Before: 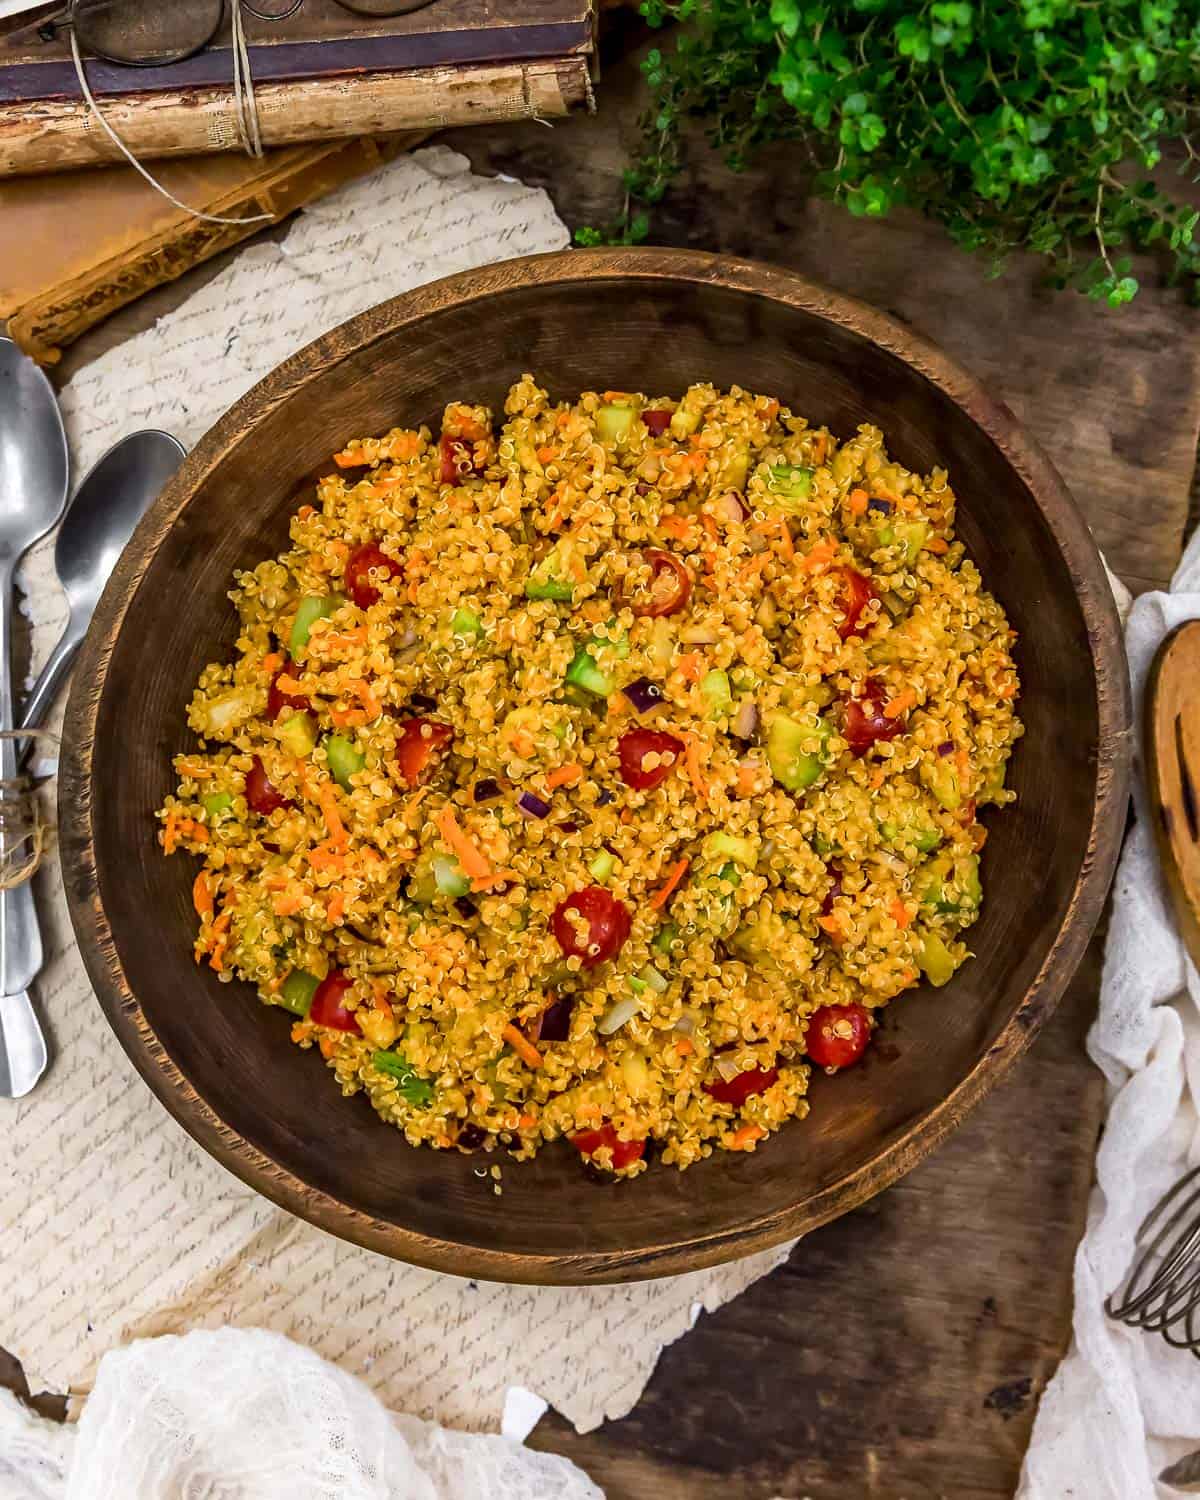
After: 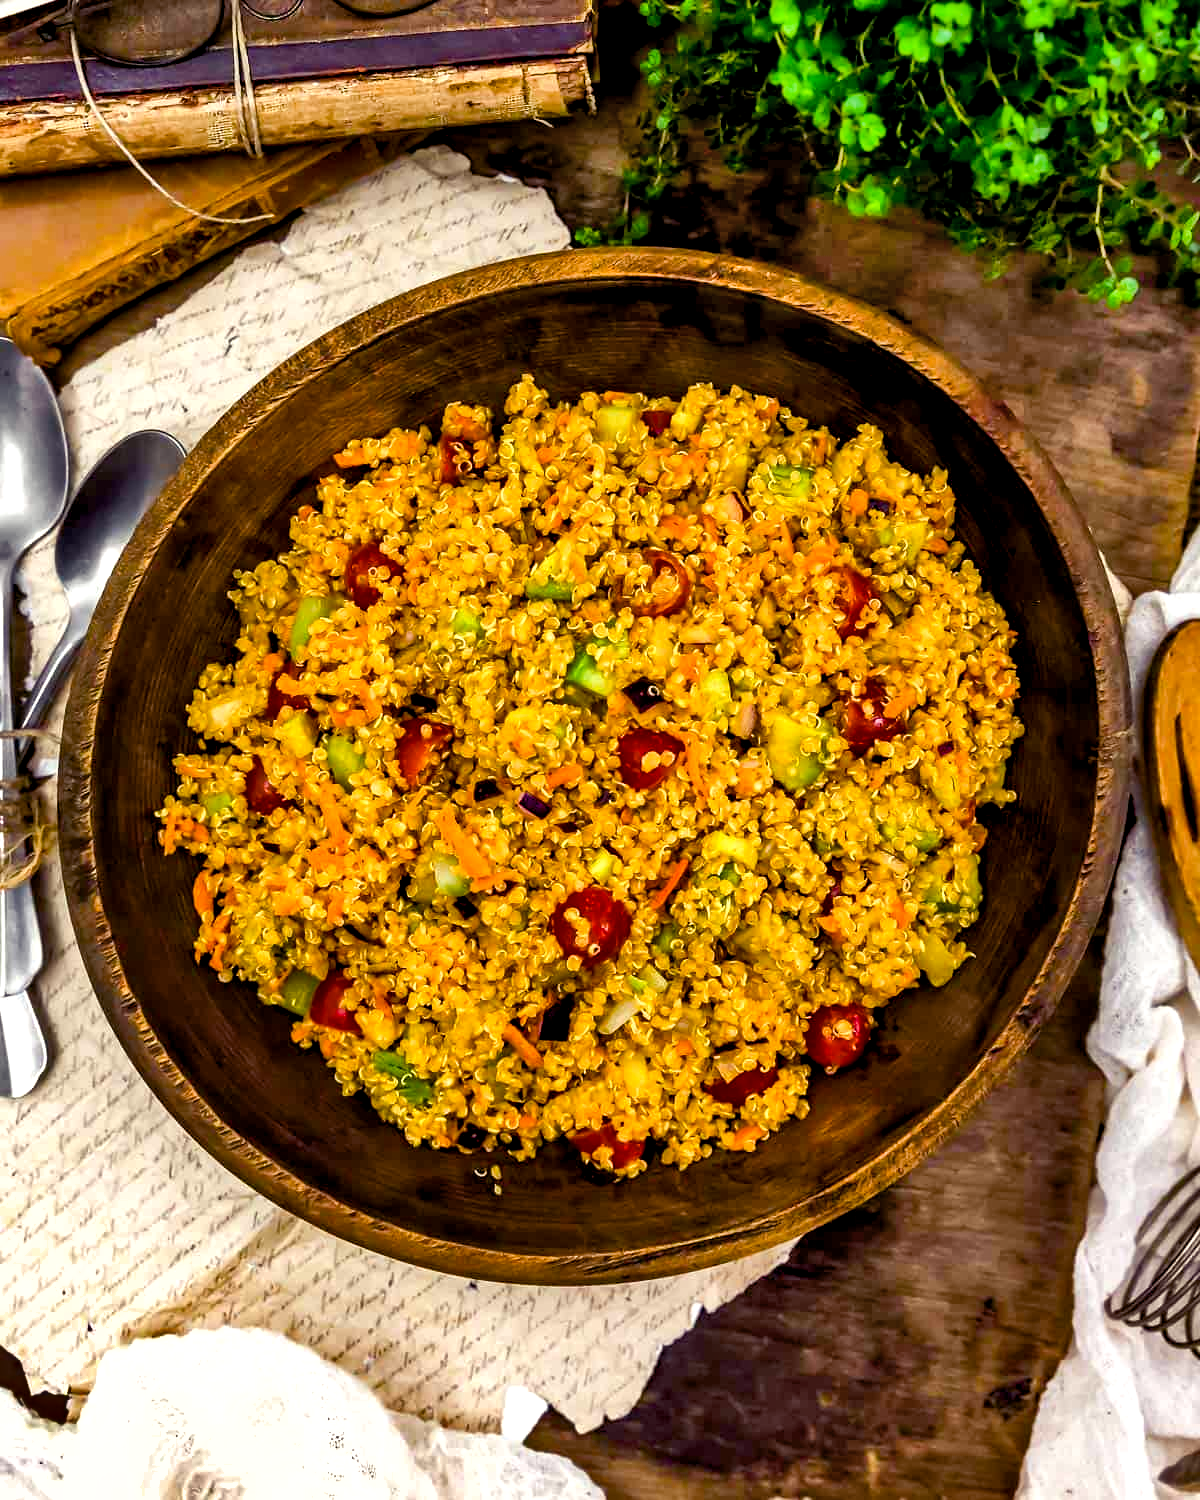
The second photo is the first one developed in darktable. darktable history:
color balance rgb: shadows lift › luminance -21.66%, shadows lift › chroma 6.57%, shadows lift › hue 270°, power › chroma 0.68%, power › hue 60°, highlights gain › luminance 6.08%, highlights gain › chroma 1.33%, highlights gain › hue 90°, global offset › luminance -0.87%, perceptual saturation grading › global saturation 26.86%, perceptual saturation grading › highlights -28.39%, perceptual saturation grading › mid-tones 15.22%, perceptual saturation grading › shadows 33.98%, perceptual brilliance grading › highlights 10%, perceptual brilliance grading › mid-tones 5%
shadows and highlights: shadows 60, soften with gaussian
